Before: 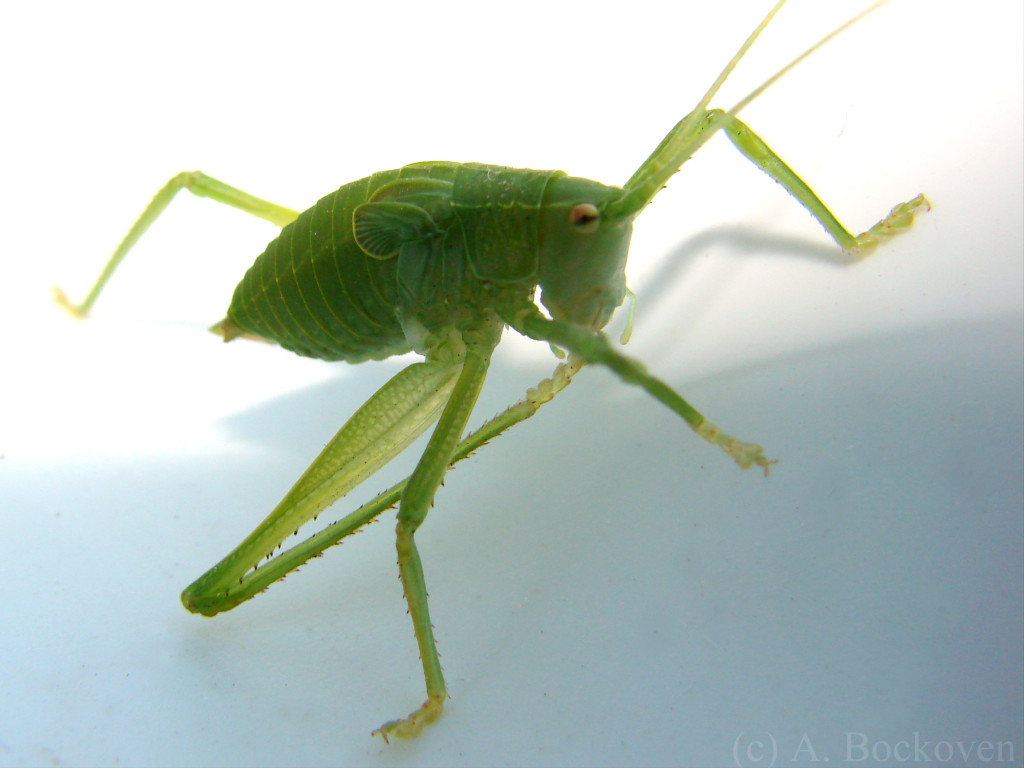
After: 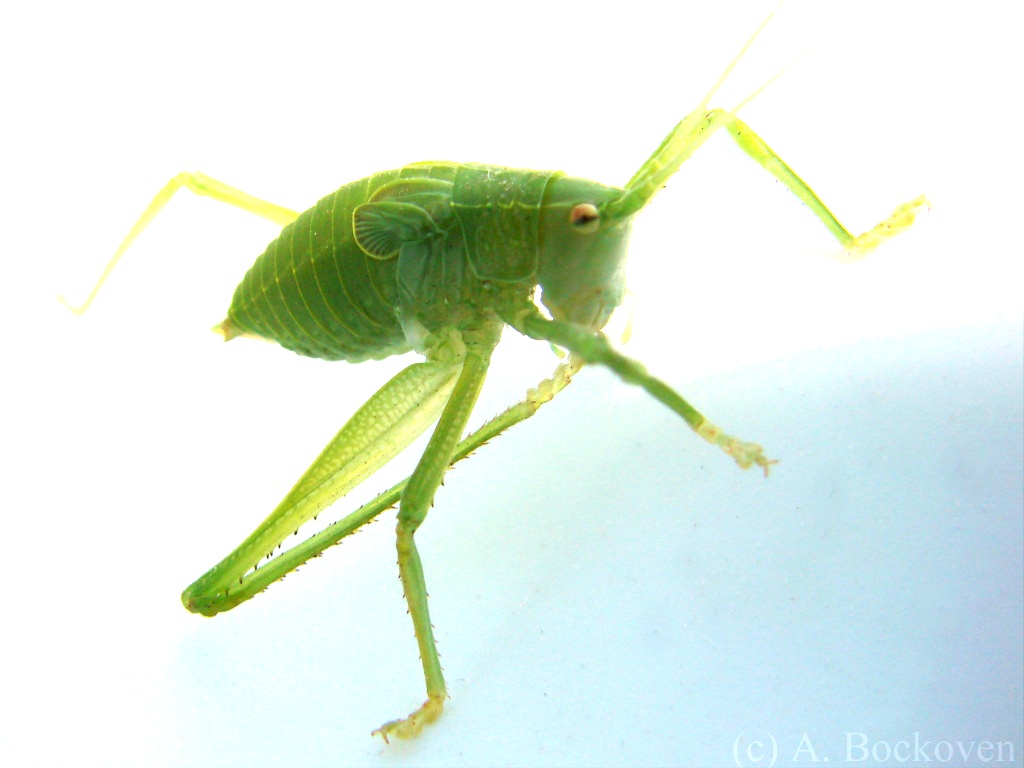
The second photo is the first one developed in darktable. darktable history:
exposure: black level correction 0, exposure 1.196 EV, compensate highlight preservation false
